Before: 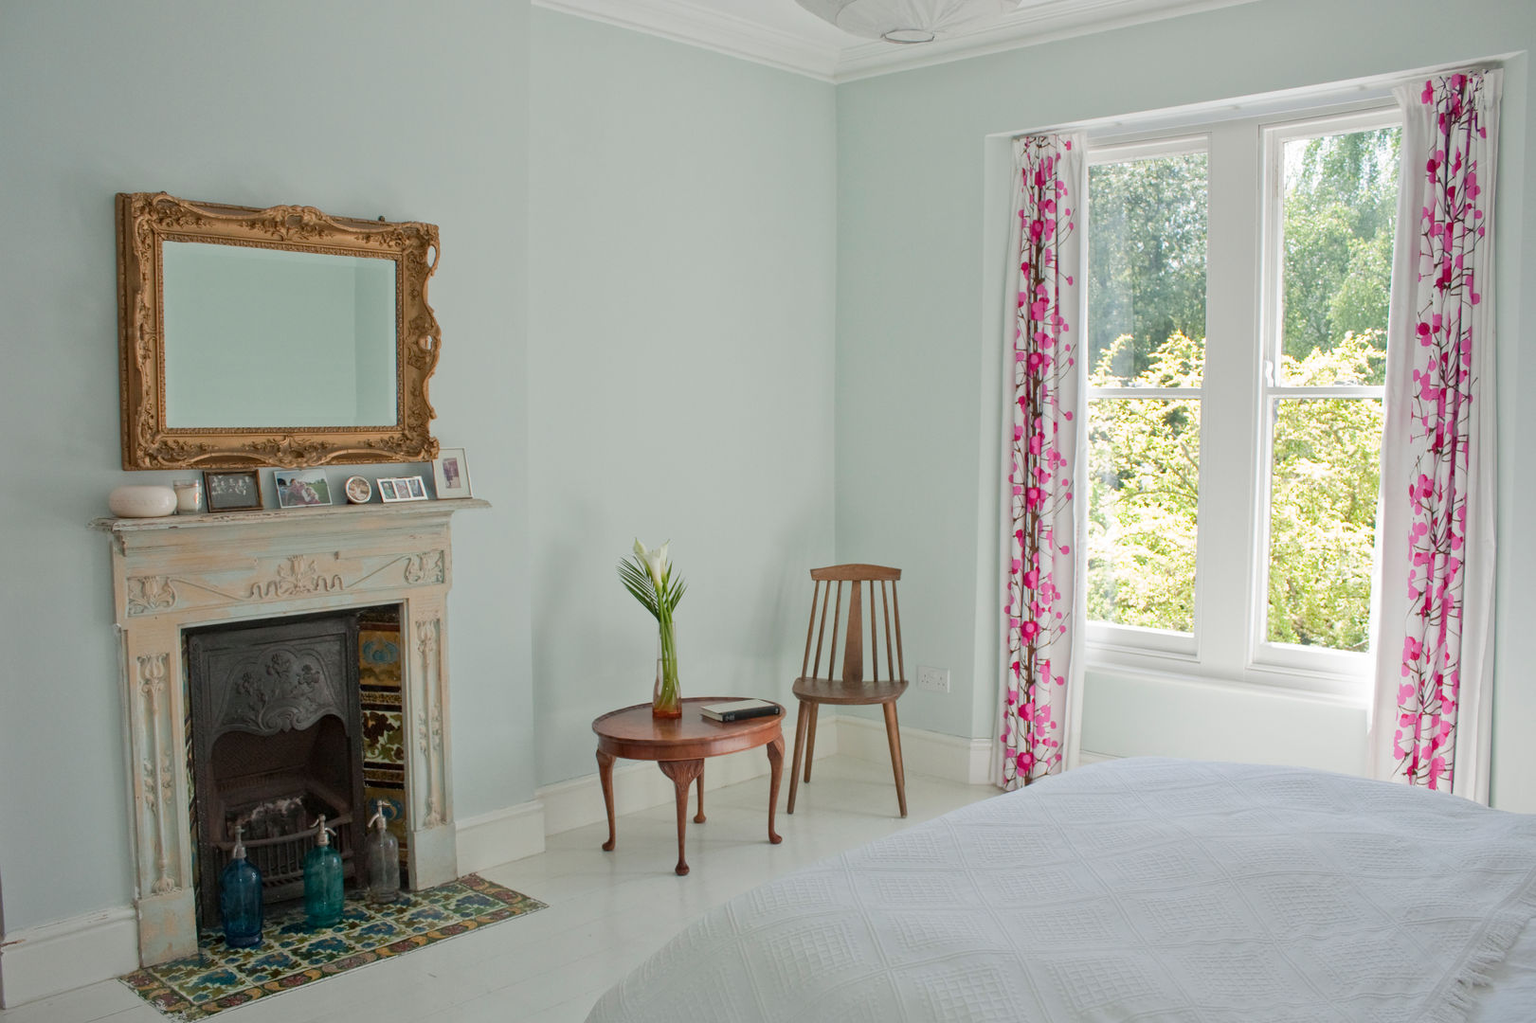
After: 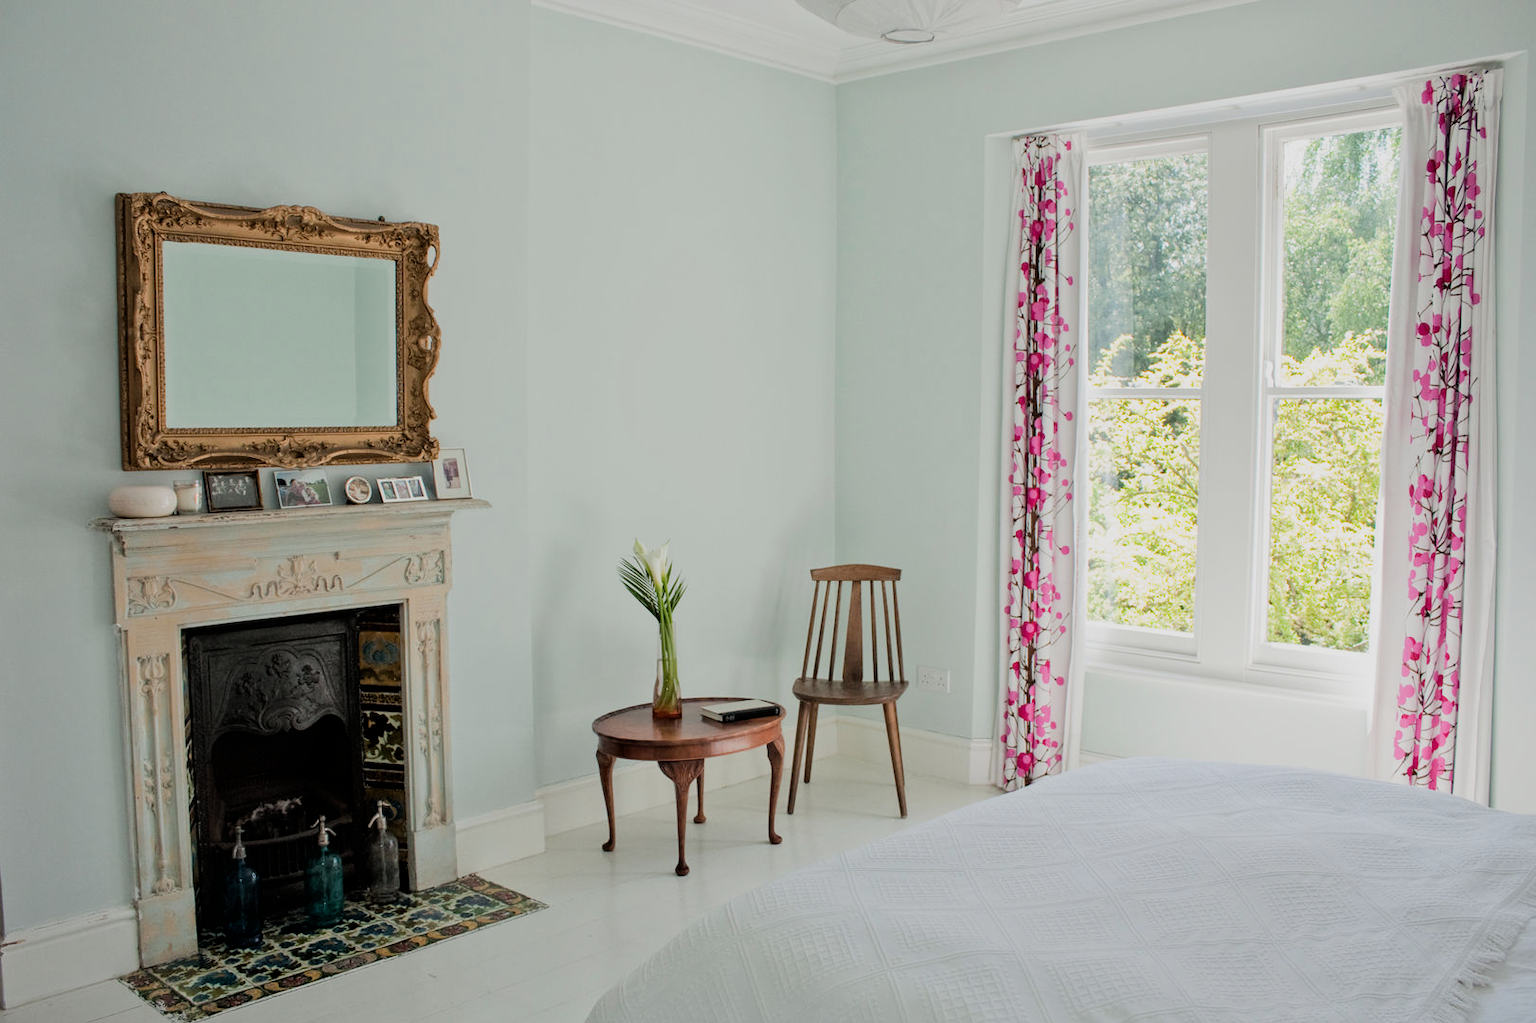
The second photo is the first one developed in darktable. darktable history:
tone equalizer: on, module defaults
rotate and perspective: automatic cropping off
filmic rgb: black relative exposure -5 EV, hardness 2.88, contrast 1.3, highlights saturation mix -30%
